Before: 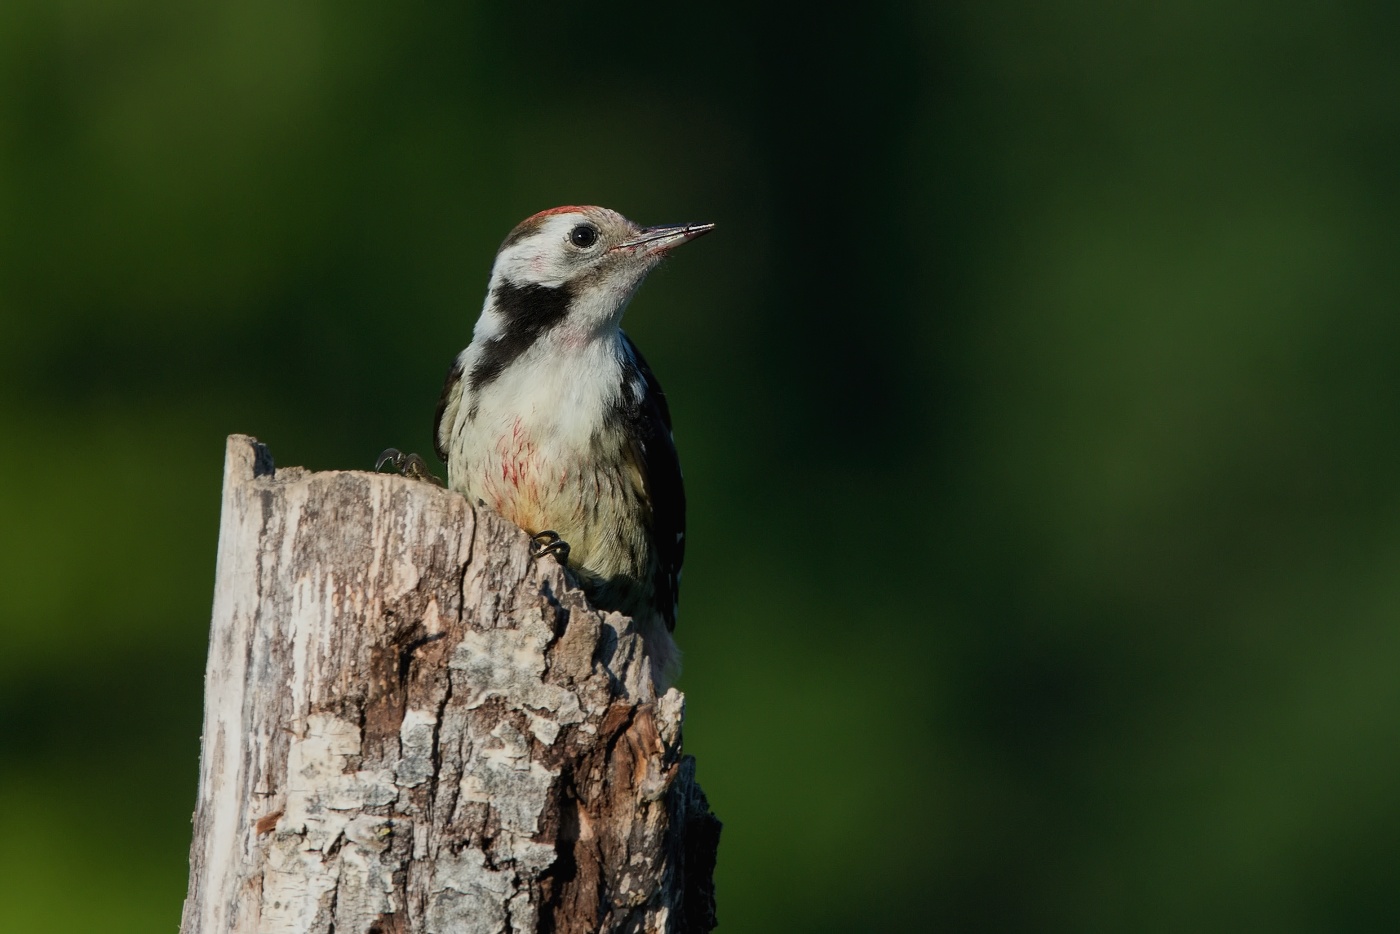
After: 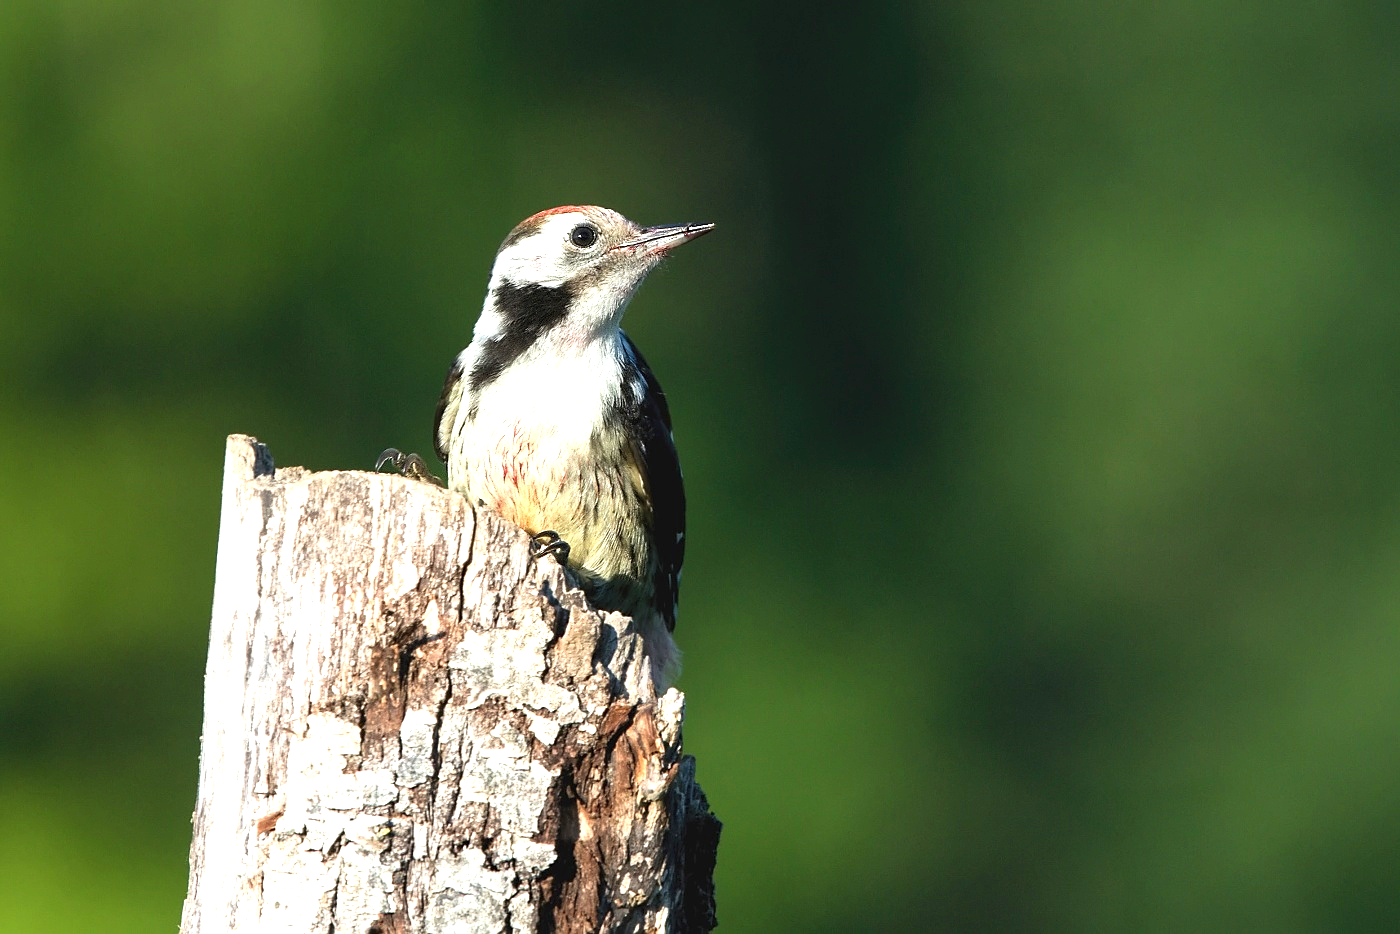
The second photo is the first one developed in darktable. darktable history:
exposure: black level correction -0.001, exposure 0.9 EV, compensate exposure bias true, compensate highlight preservation false
sharpen: radius 1.458, amount 0.398, threshold 1.271
